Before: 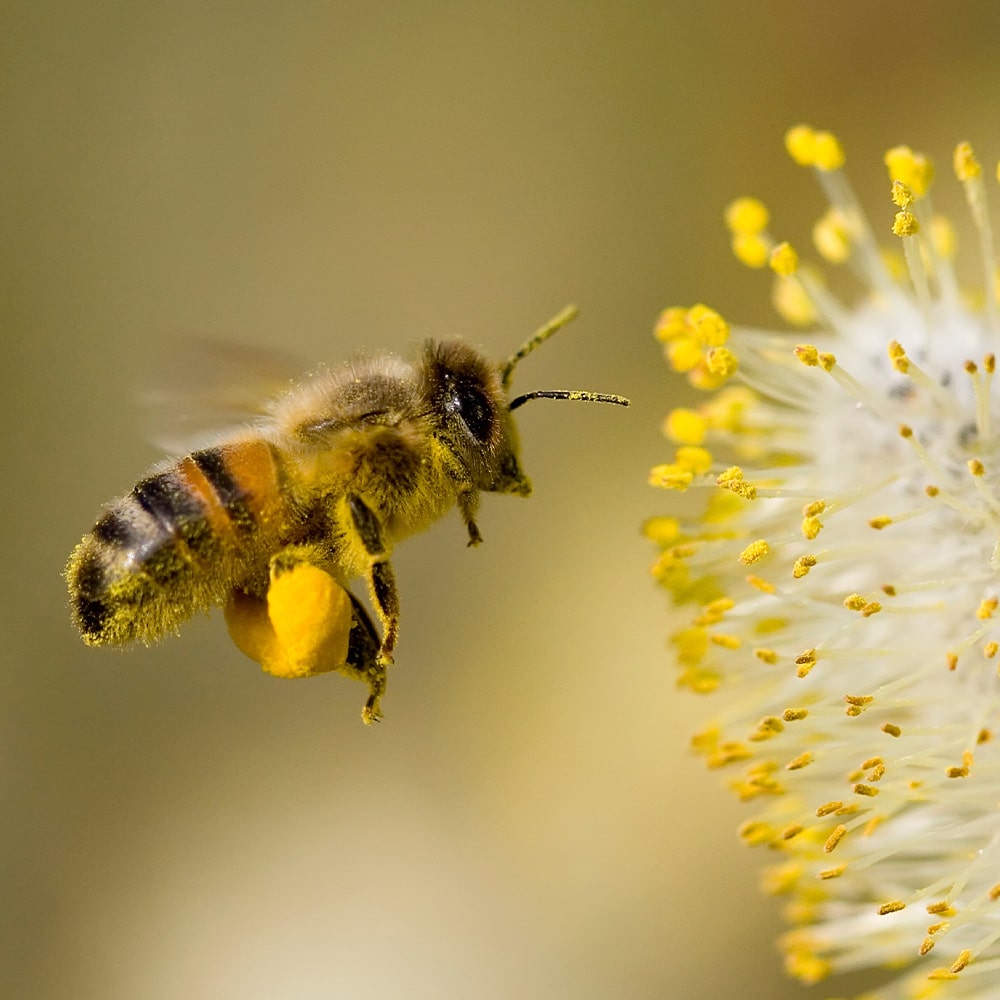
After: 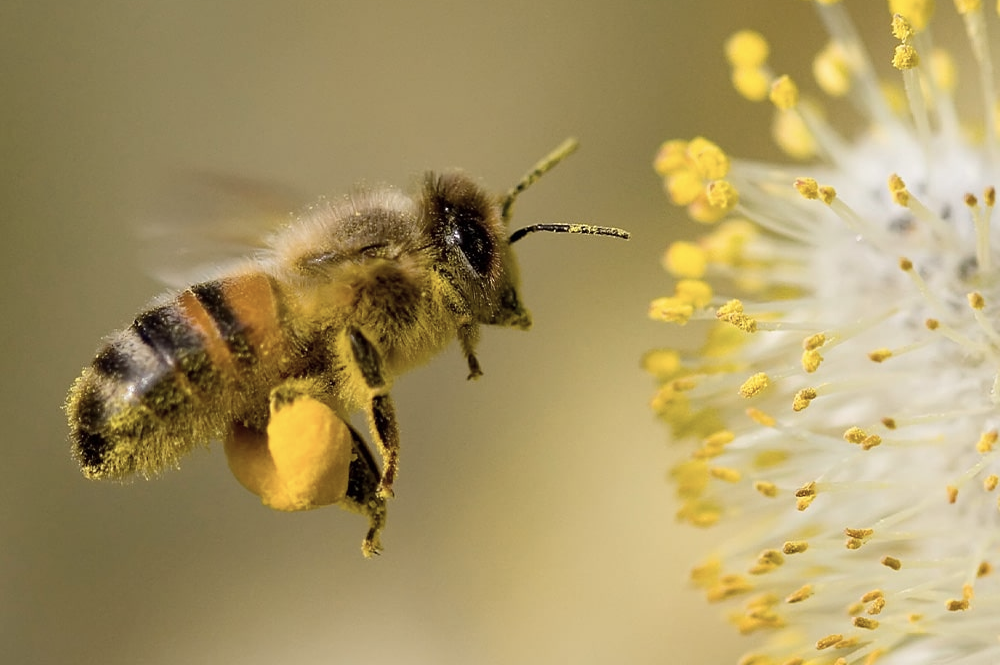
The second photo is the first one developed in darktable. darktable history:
color correction: saturation 0.8
crop: top 16.727%, bottom 16.727%
